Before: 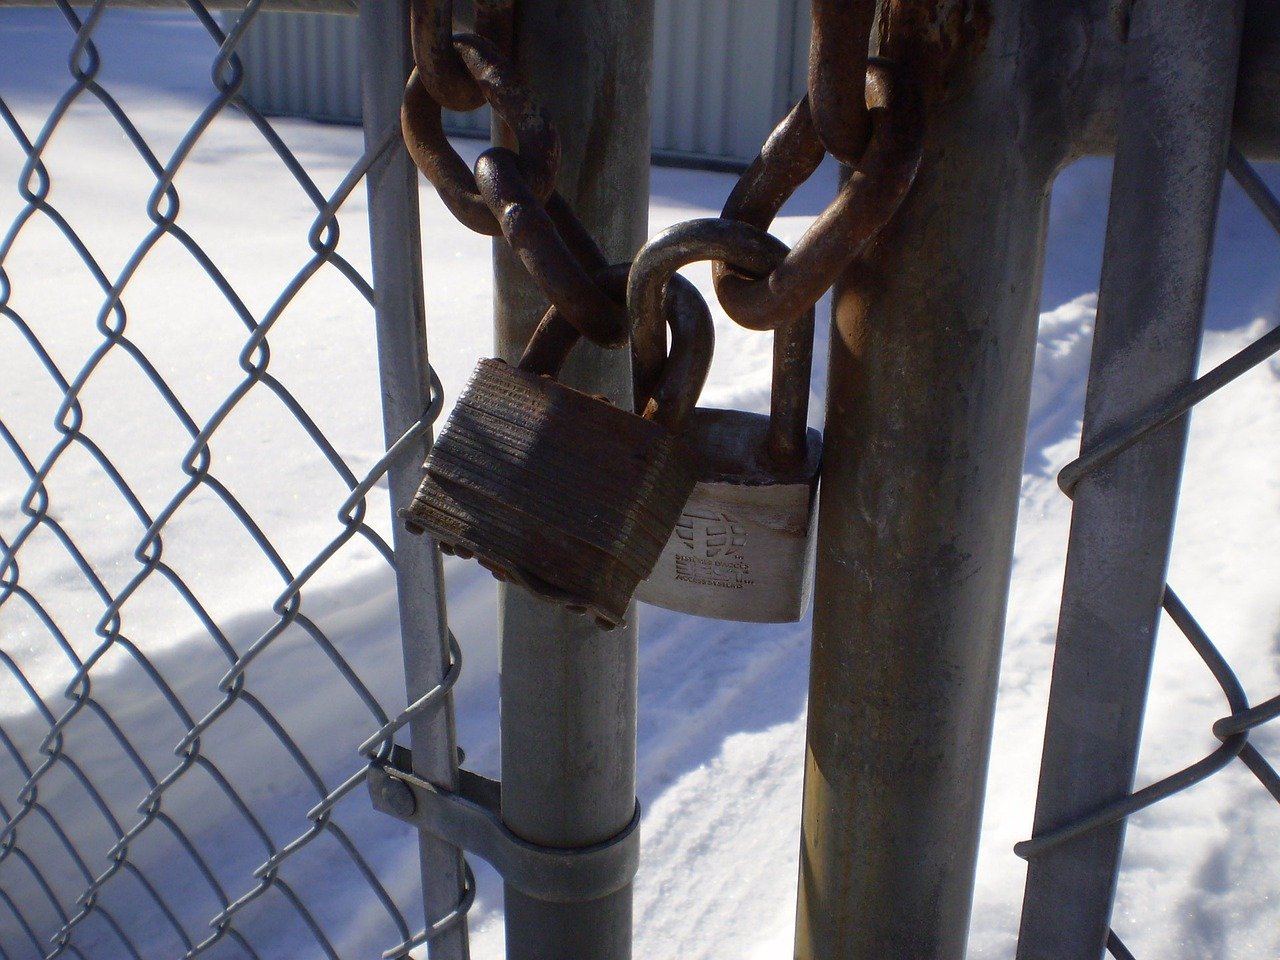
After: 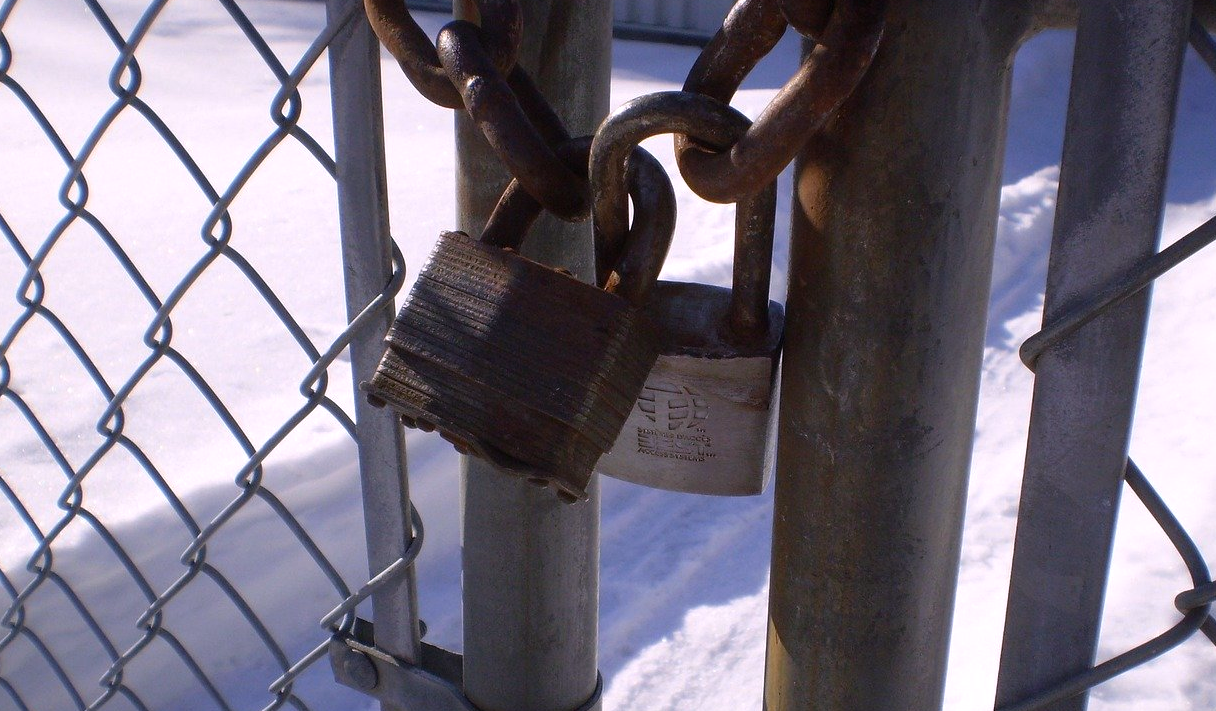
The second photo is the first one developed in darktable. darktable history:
crop and rotate: left 2.991%, top 13.302%, right 1.981%, bottom 12.636%
tone equalizer: on, module defaults
white balance: red 1.05, blue 1.072
